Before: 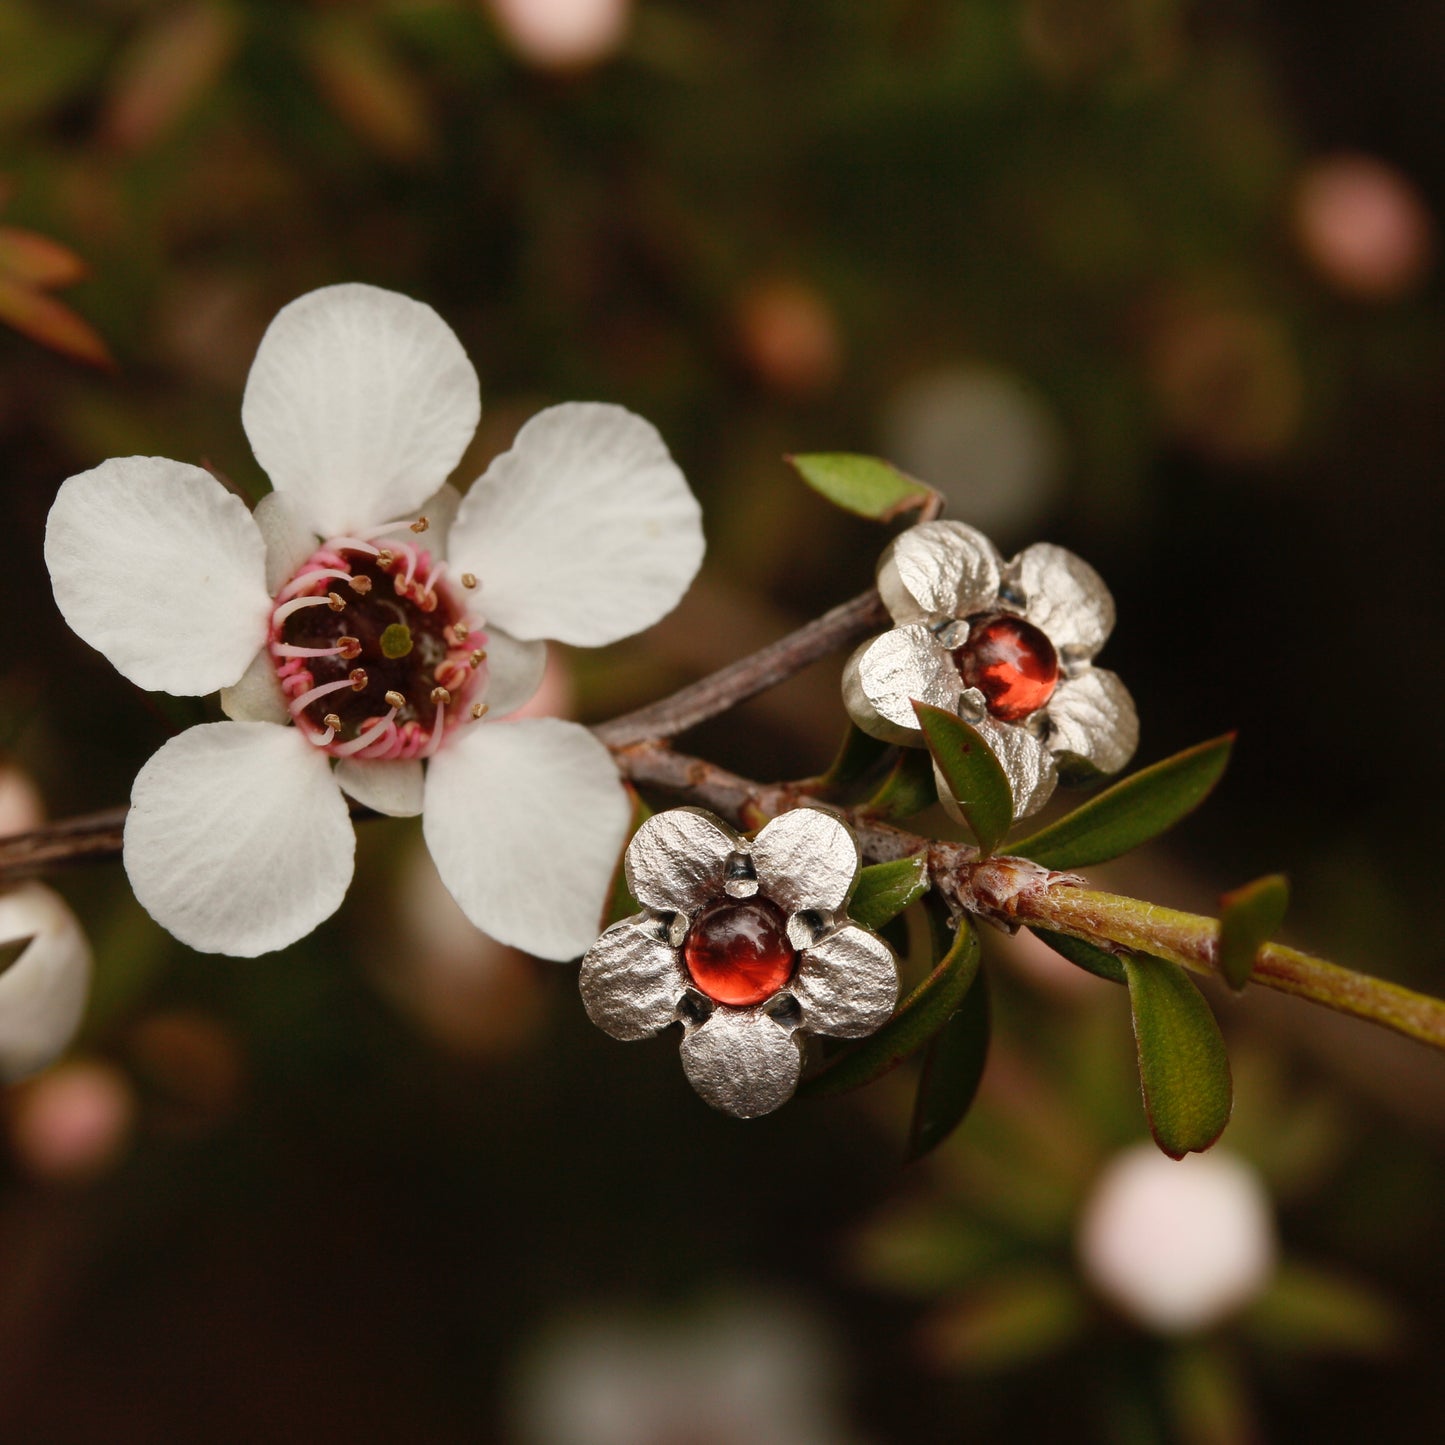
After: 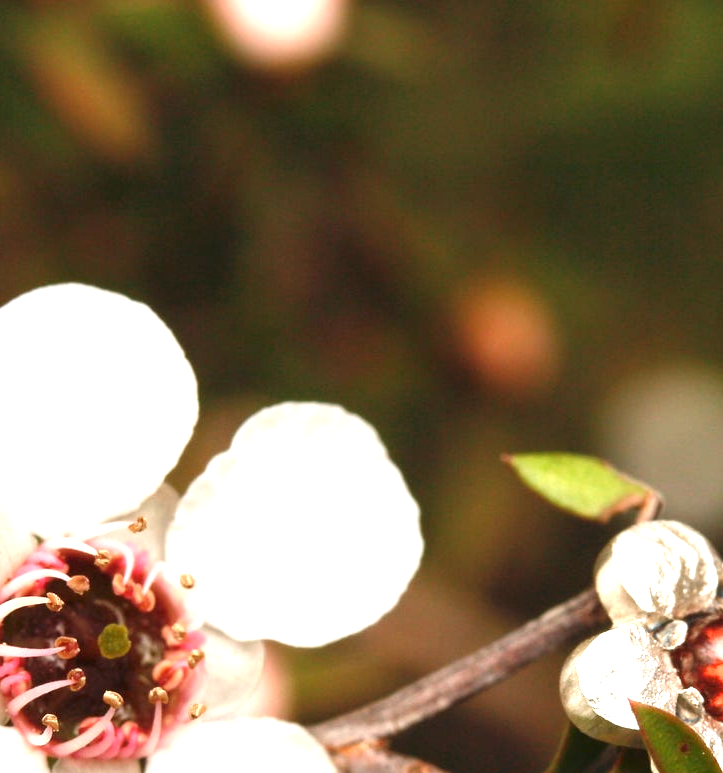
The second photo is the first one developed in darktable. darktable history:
crop: left 19.556%, right 30.401%, bottom 46.458%
tone equalizer: on, module defaults
white balance: red 1, blue 1
exposure: black level correction 0, exposure 1.5 EV, compensate highlight preservation false
